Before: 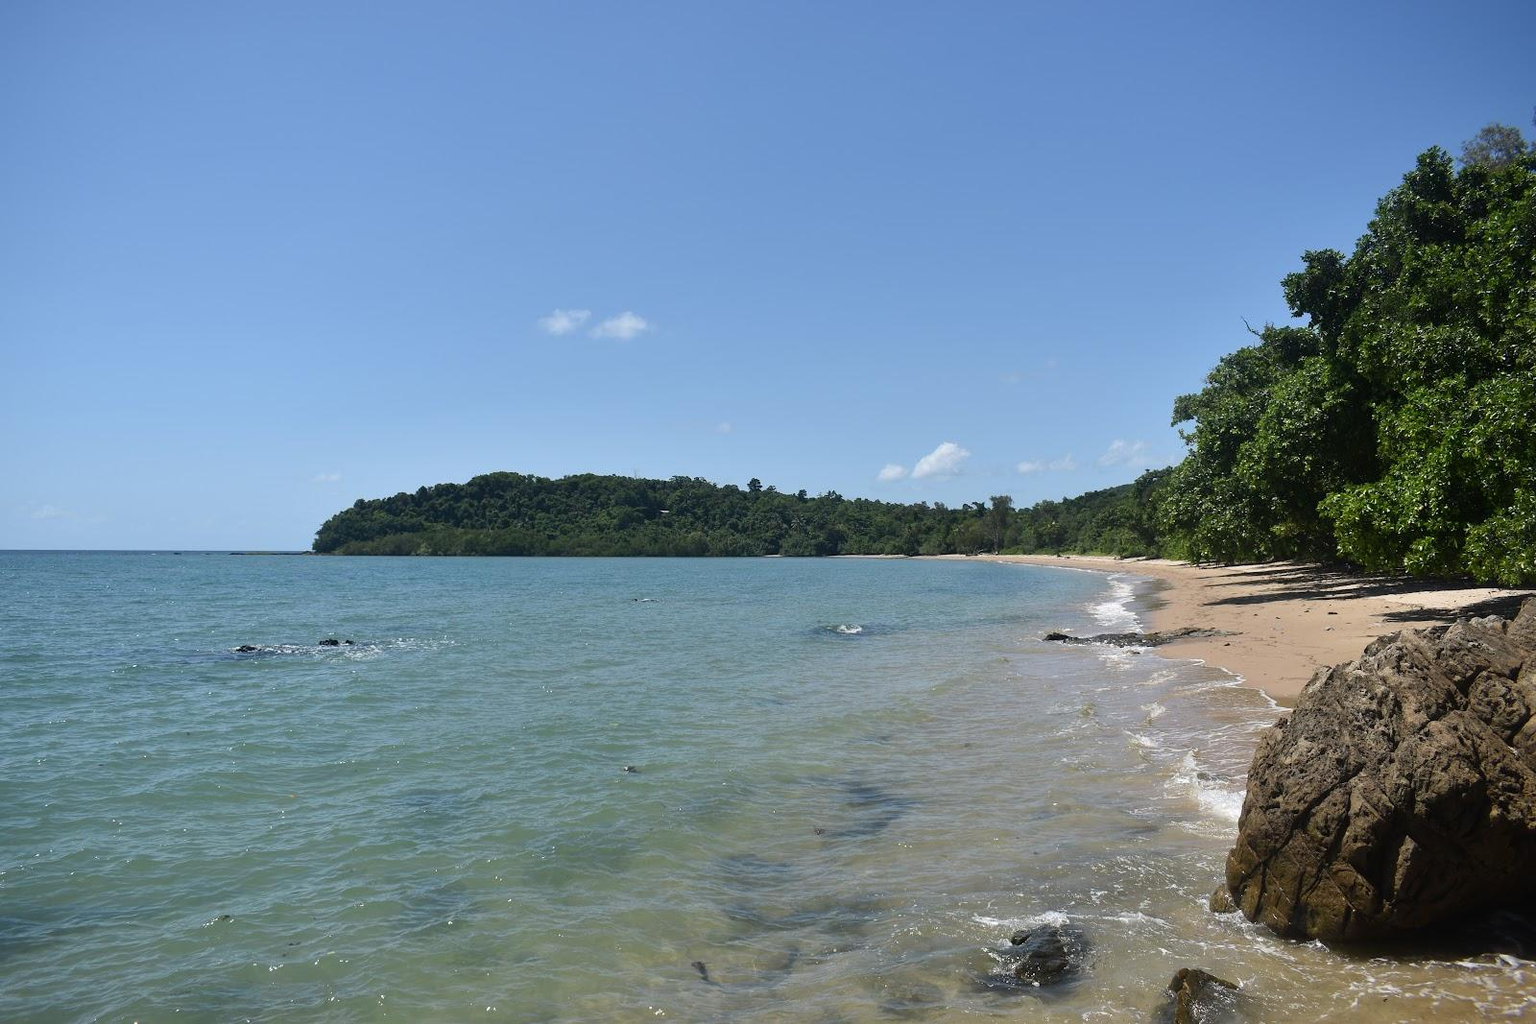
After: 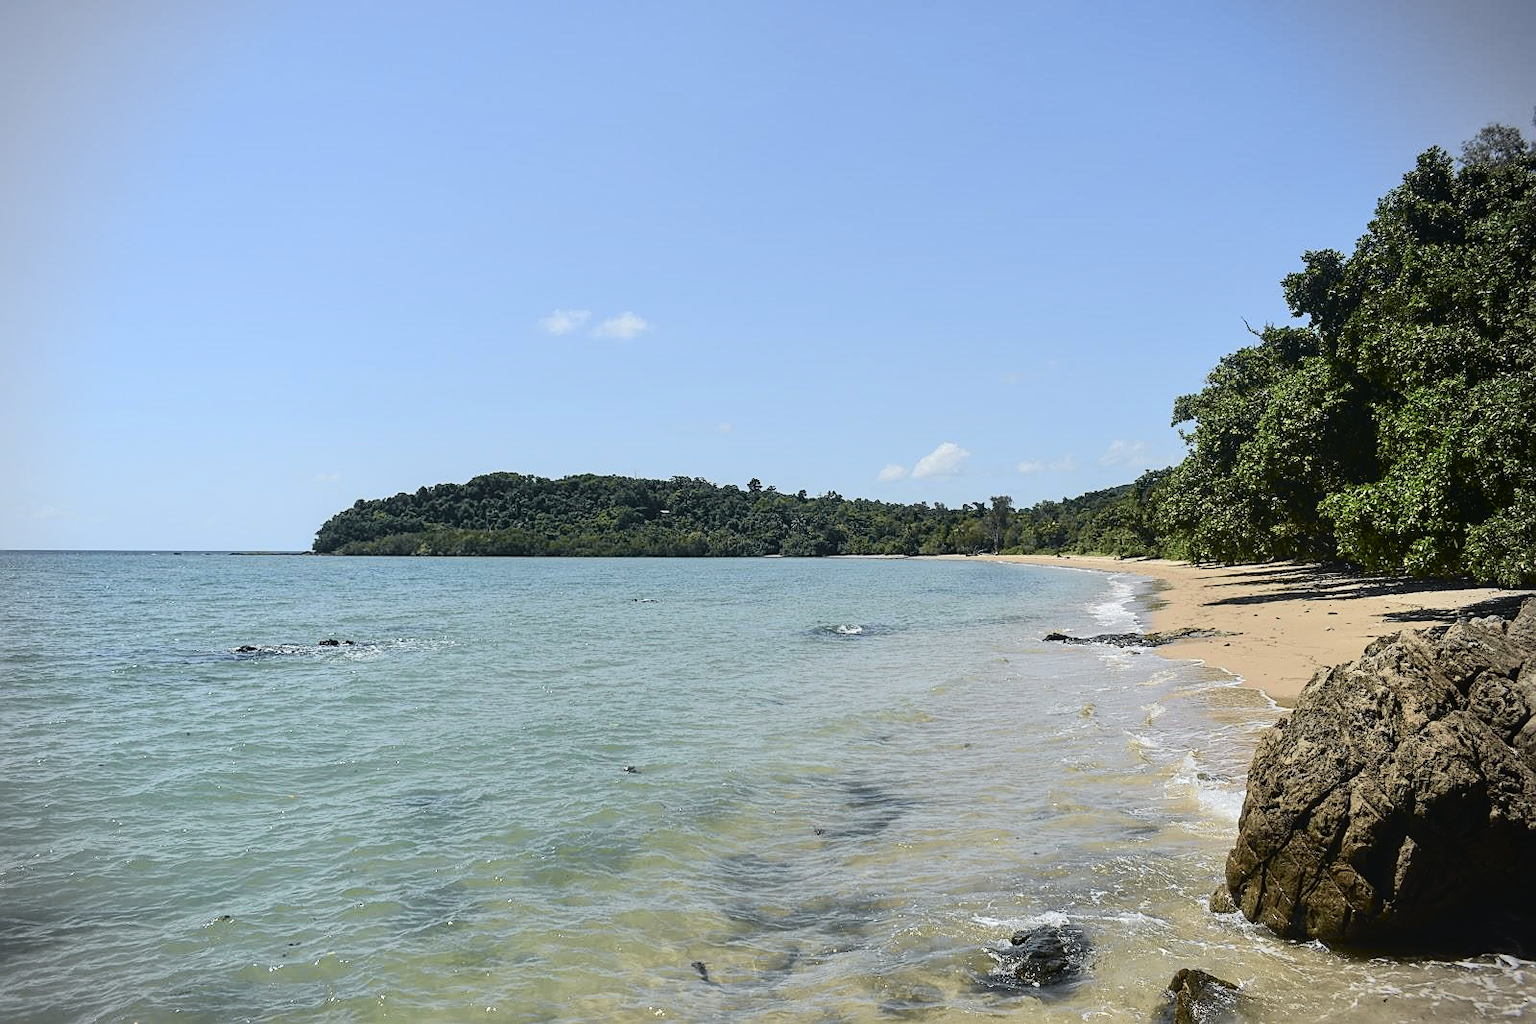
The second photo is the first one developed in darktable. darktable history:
vignetting: fall-off start 87.98%, fall-off radius 23.73%, brightness -0.152, unbound false
sharpen: on, module defaults
tone curve: curves: ch0 [(0, 0) (0.037, 0.011) (0.135, 0.093) (0.266, 0.281) (0.461, 0.555) (0.581, 0.716) (0.675, 0.793) (0.767, 0.849) (0.91, 0.924) (1, 0.979)]; ch1 [(0, 0) (0.292, 0.278) (0.419, 0.423) (0.493, 0.492) (0.506, 0.5) (0.534, 0.529) (0.562, 0.562) (0.641, 0.663) (0.754, 0.76) (1, 1)]; ch2 [(0, 0) (0.294, 0.3) (0.361, 0.372) (0.429, 0.445) (0.478, 0.486) (0.502, 0.498) (0.518, 0.522) (0.531, 0.549) (0.561, 0.579) (0.64, 0.645) (0.7, 0.7) (0.861, 0.808) (1, 0.951)], color space Lab, independent channels, preserve colors none
local contrast: detail 110%
